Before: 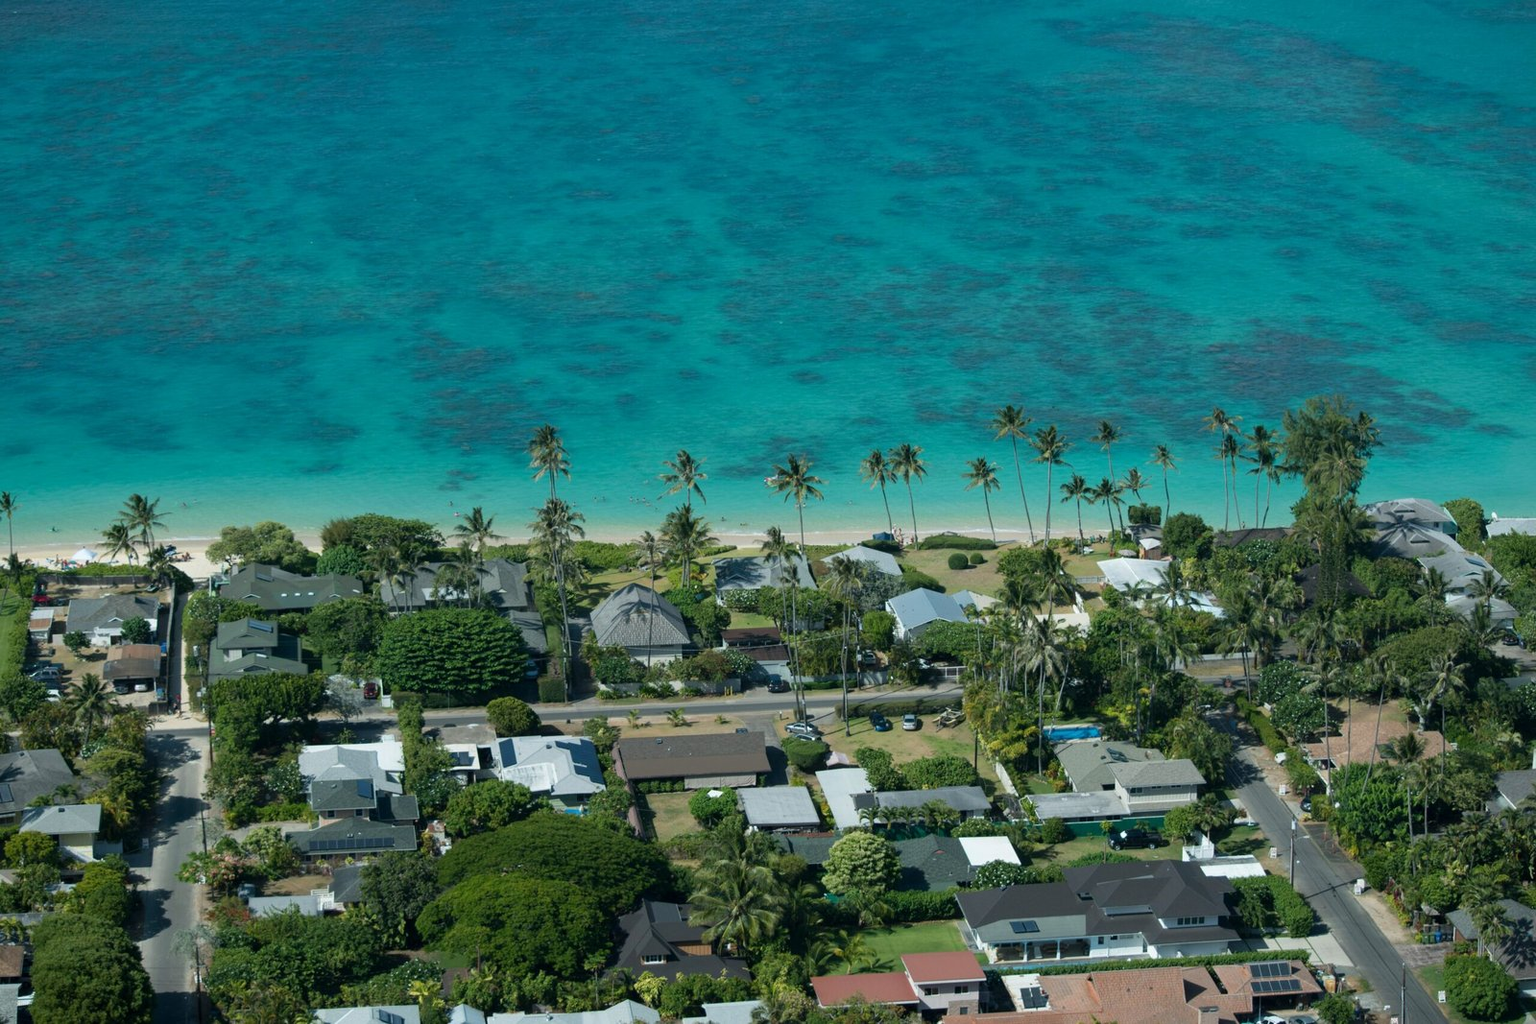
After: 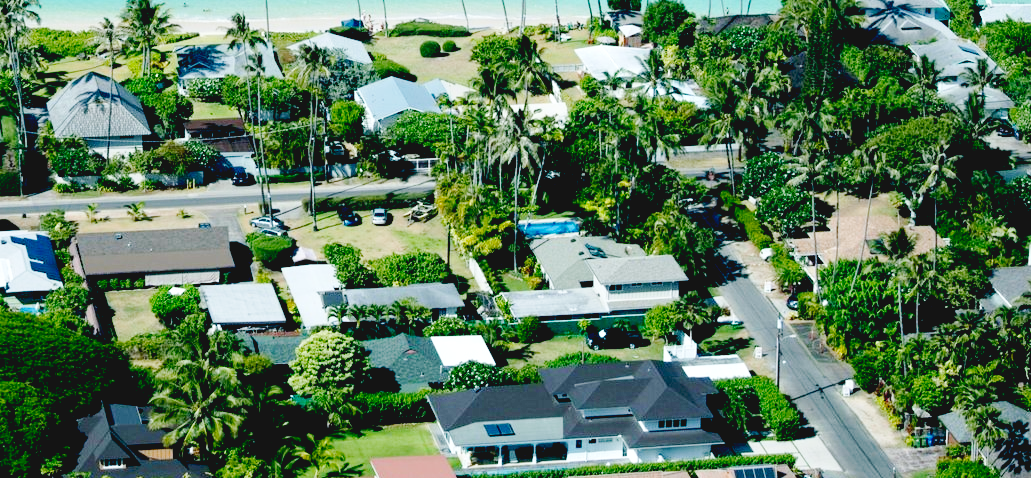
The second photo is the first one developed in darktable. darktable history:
exposure: black level correction 0.031, exposure 0.304 EV, compensate highlight preservation false
white balance: red 0.983, blue 1.036
crop and rotate: left 35.509%, top 50.238%, bottom 4.934%
base curve: curves: ch0 [(0, 0.007) (0.028, 0.063) (0.121, 0.311) (0.46, 0.743) (0.859, 0.957) (1, 1)], preserve colors none
